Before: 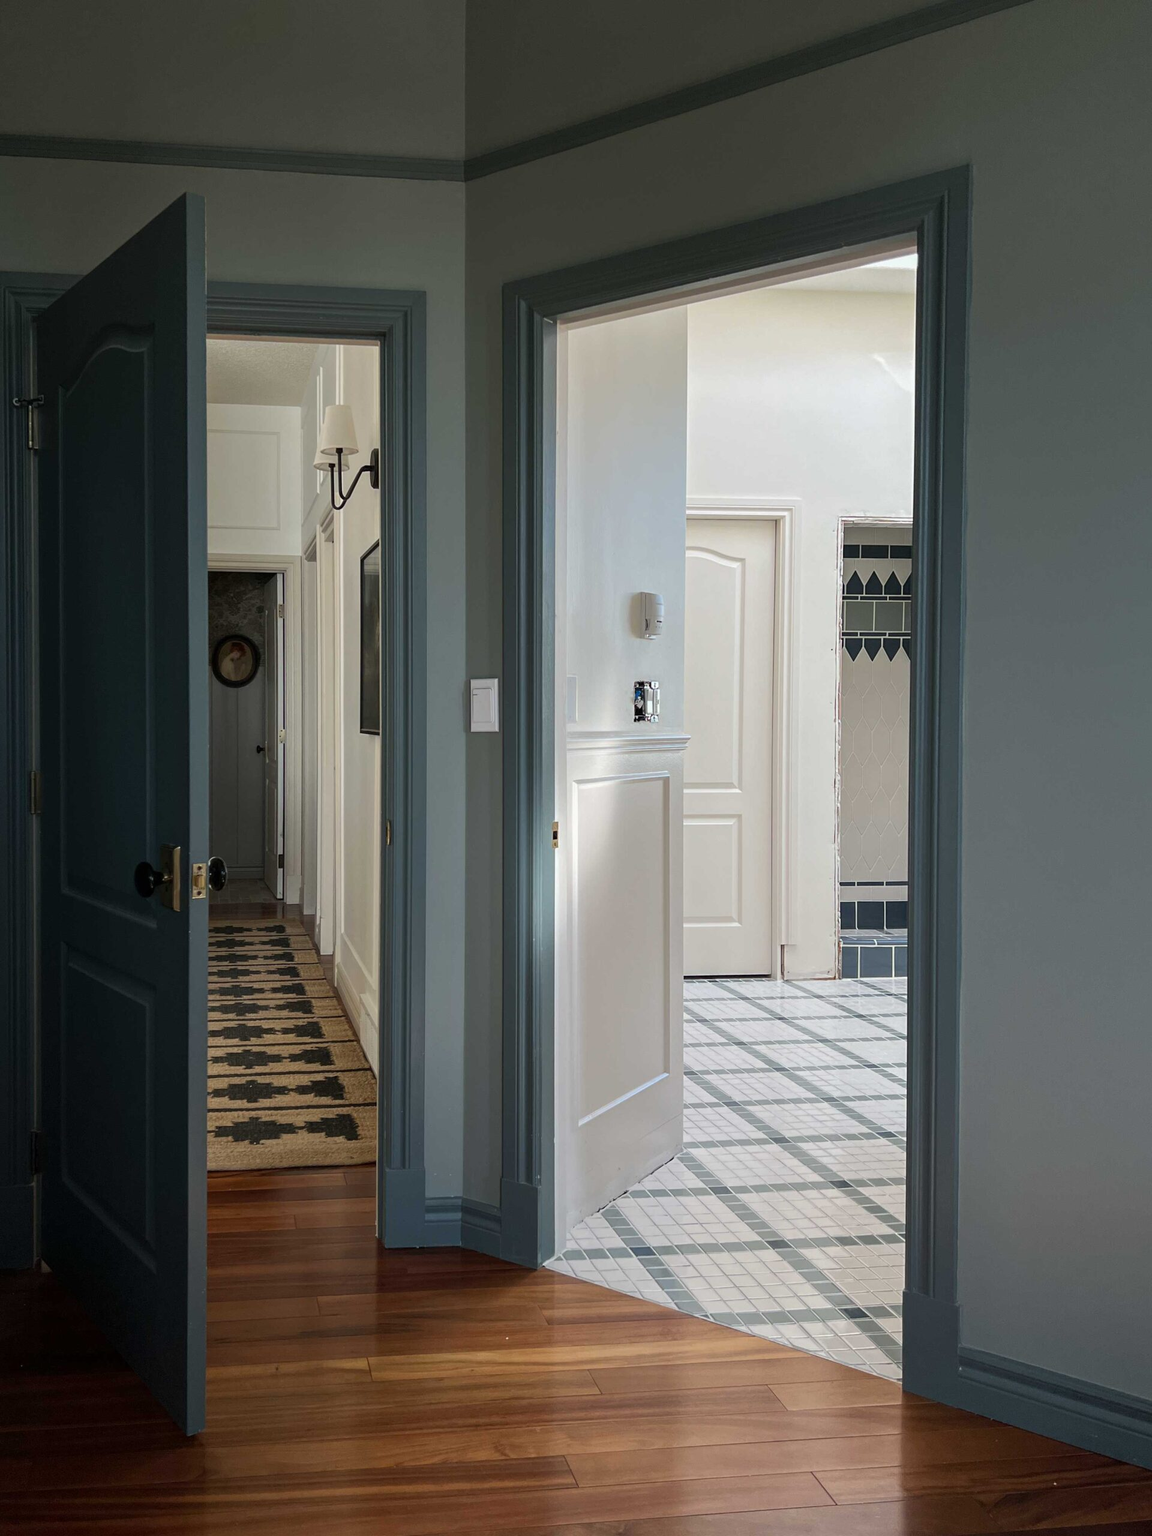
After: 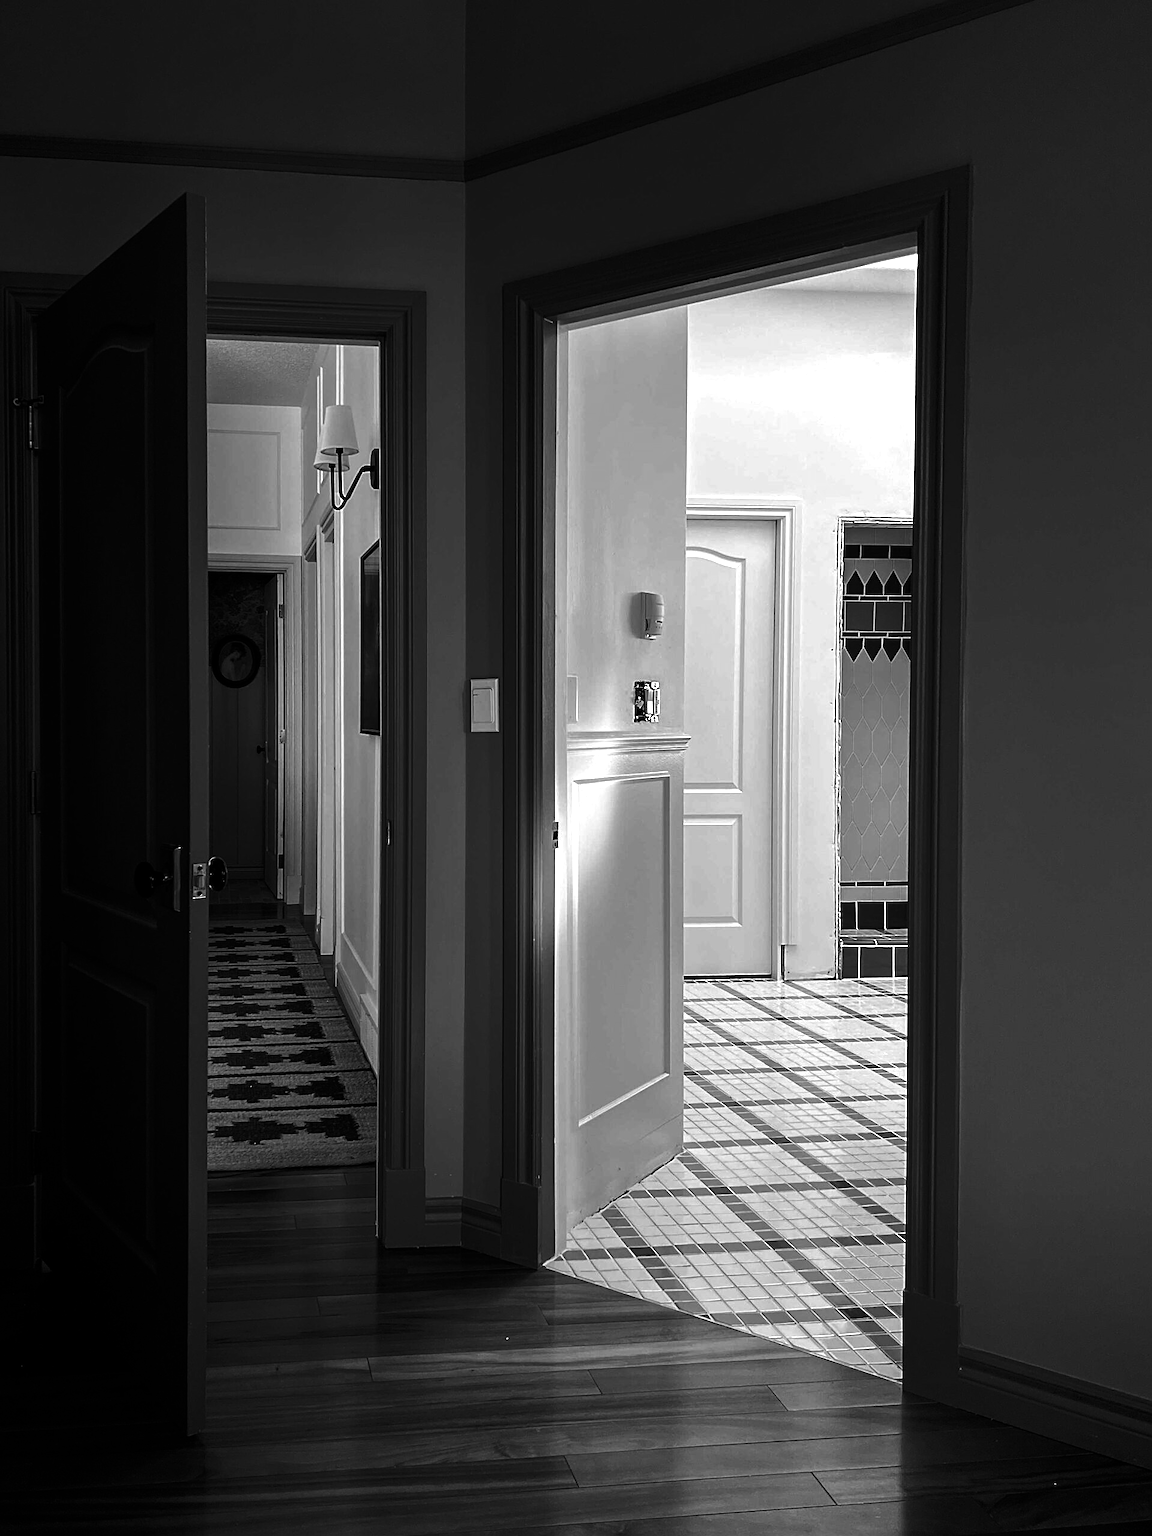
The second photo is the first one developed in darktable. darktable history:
contrast brightness saturation: contrast -0.03, brightness -0.59, saturation -1
sharpen: radius 1.967
exposure: black level correction 0, exposure 0.5 EV, compensate highlight preservation false
tone equalizer: on, module defaults
